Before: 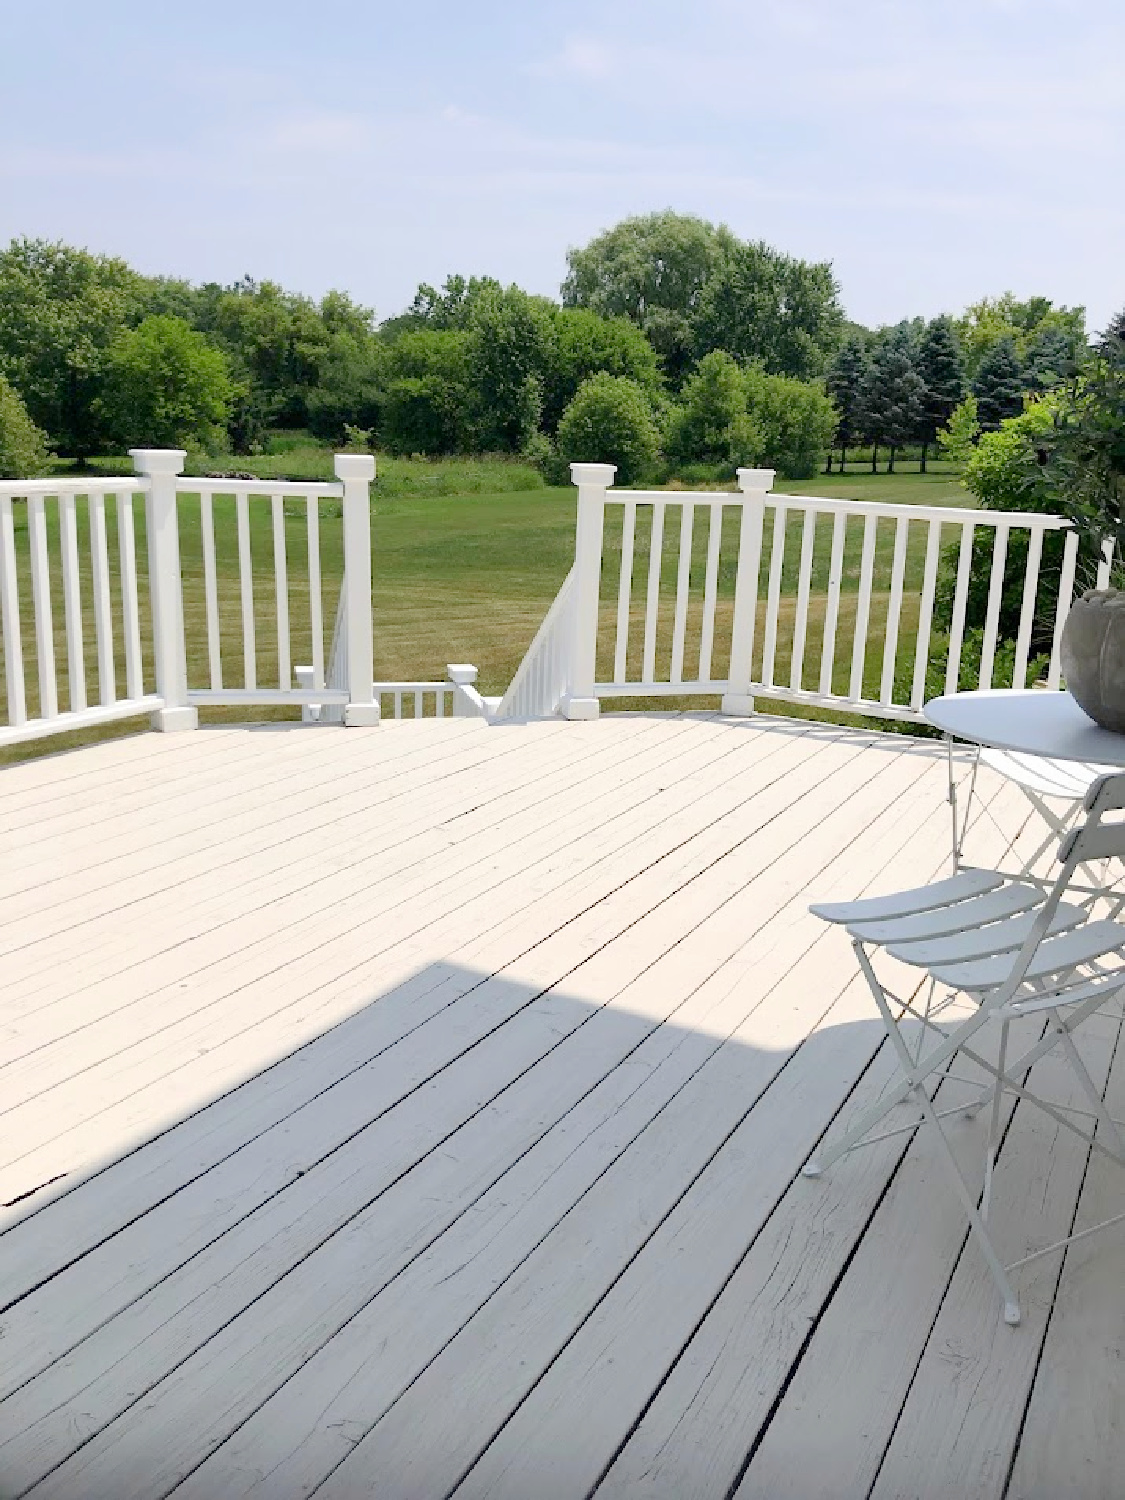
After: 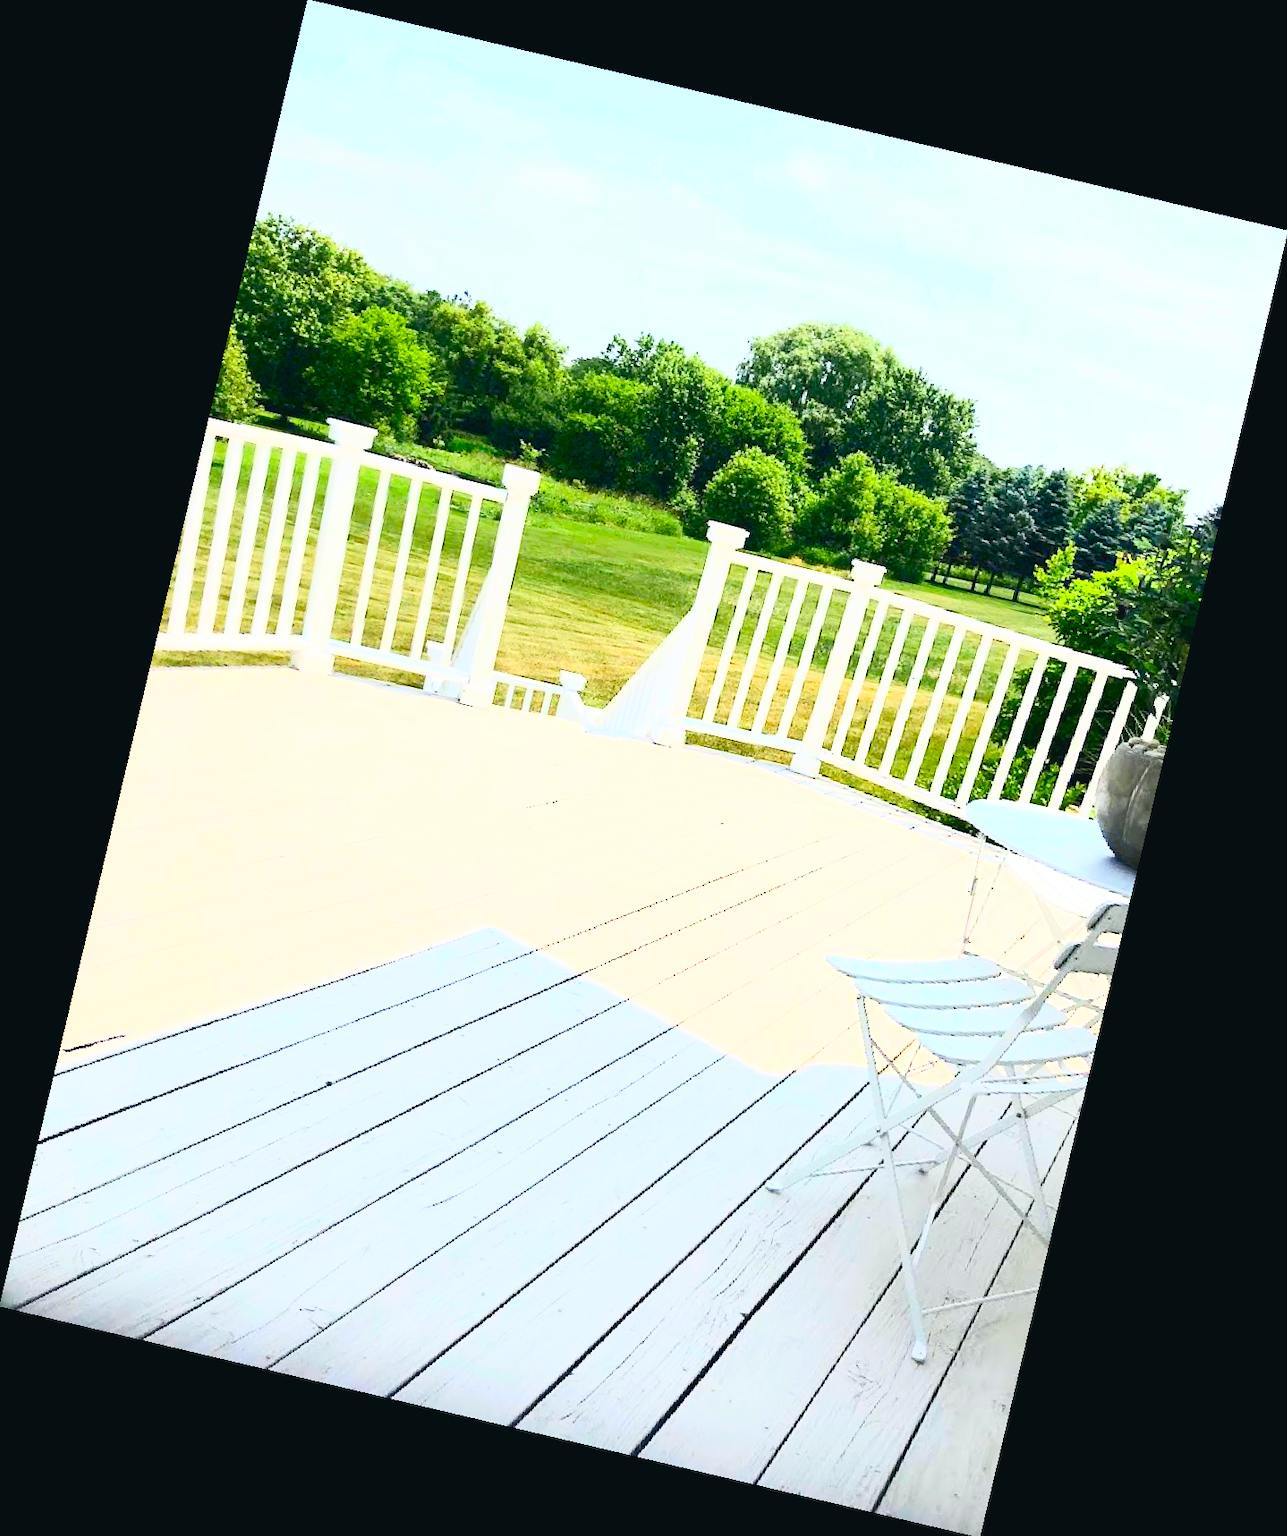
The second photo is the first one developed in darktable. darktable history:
color balance rgb: perceptual saturation grading › global saturation 20%, global vibrance 20%
color balance: mode lift, gamma, gain (sRGB), lift [1, 1, 1.022, 1.026]
contrast brightness saturation: contrast 0.83, brightness 0.59, saturation 0.59
rotate and perspective: rotation 13.27°, automatic cropping off
